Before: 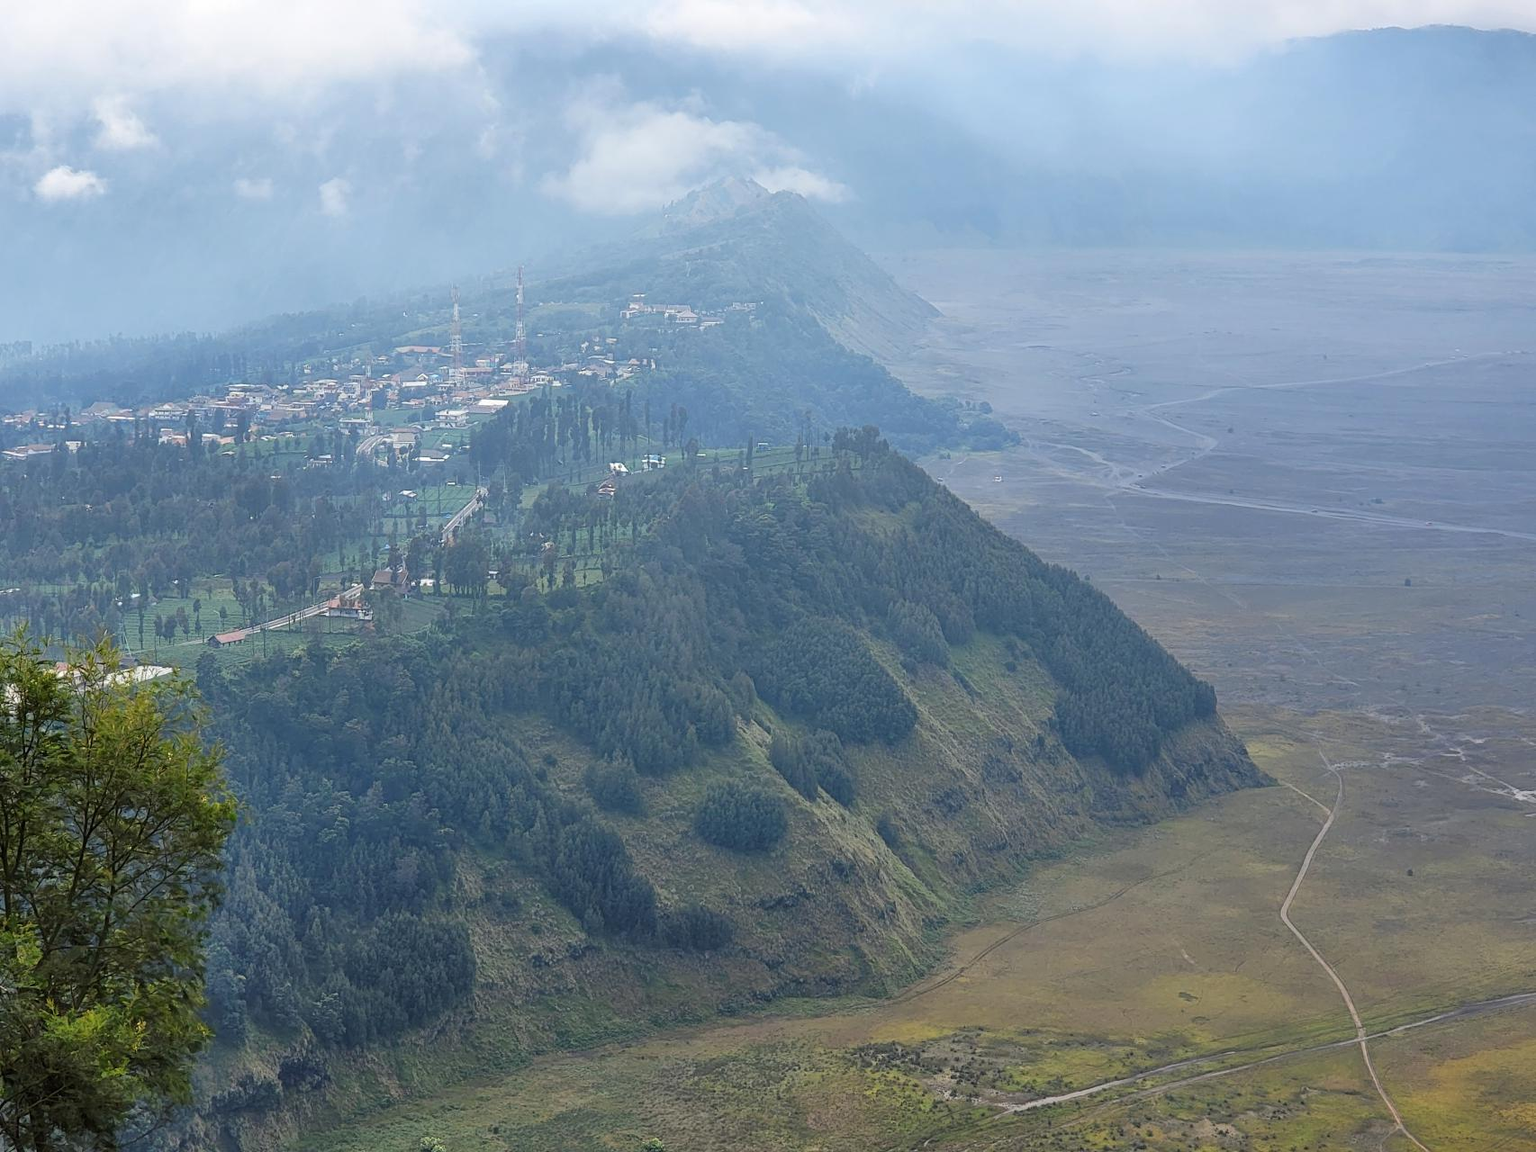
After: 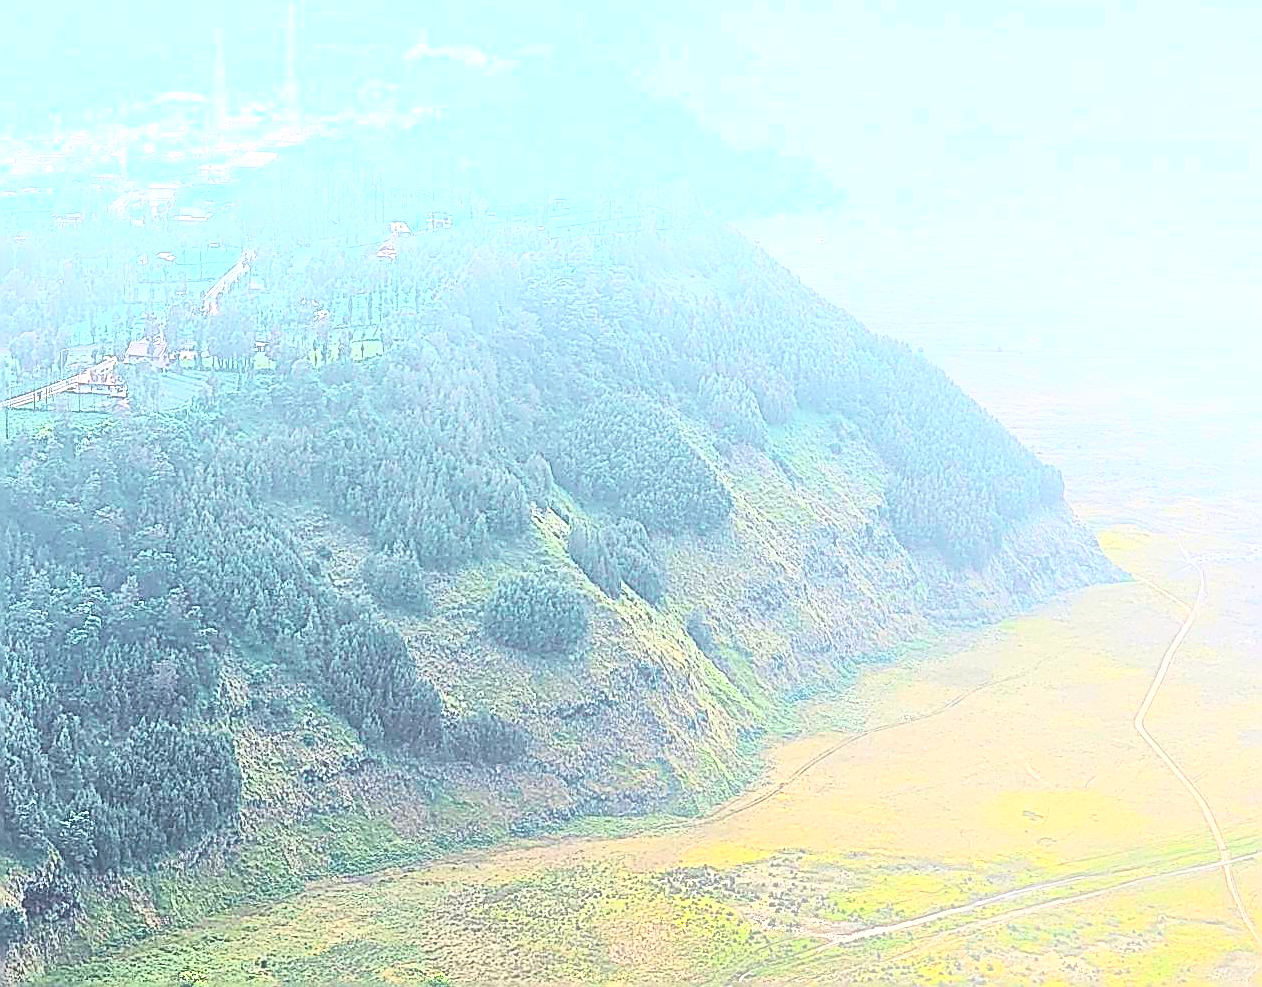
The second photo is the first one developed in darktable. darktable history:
color balance: on, module defaults
crop: left 16.871%, top 22.857%, right 9.116%
bloom: size 38%, threshold 95%, strength 30%
exposure: black level correction 0, exposure 1.45 EV, compensate exposure bias true, compensate highlight preservation false
tone curve: curves: ch0 [(0, 0.023) (0.113, 0.084) (0.285, 0.301) (0.673, 0.796) (0.845, 0.932) (0.994, 0.971)]; ch1 [(0, 0) (0.456, 0.437) (0.498, 0.5) (0.57, 0.559) (0.631, 0.639) (1, 1)]; ch2 [(0, 0) (0.417, 0.44) (0.46, 0.453) (0.502, 0.507) (0.55, 0.57) (0.67, 0.712) (1, 1)], color space Lab, independent channels, preserve colors none
sharpen: amount 2
contrast brightness saturation: brightness -0.09
